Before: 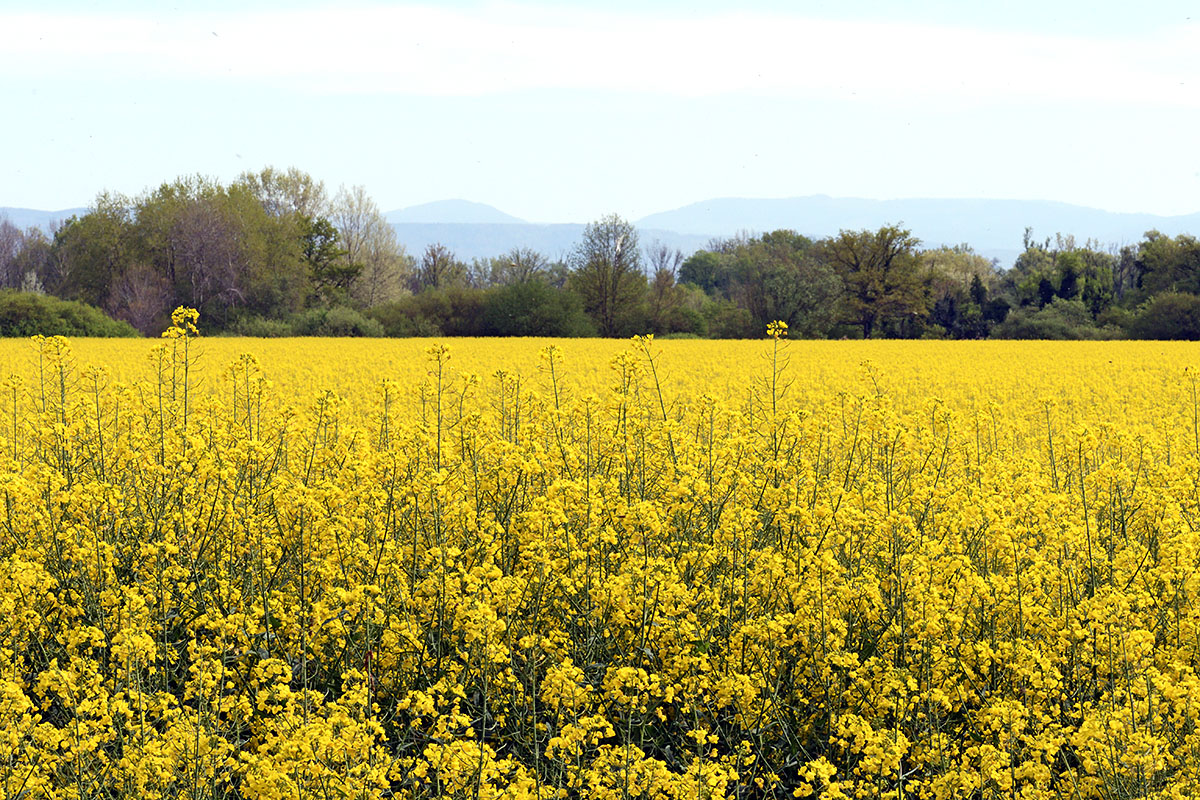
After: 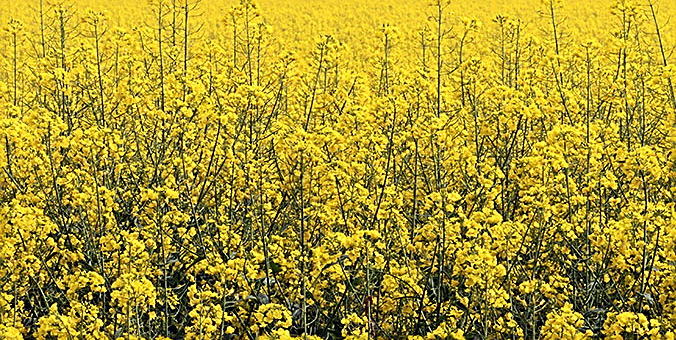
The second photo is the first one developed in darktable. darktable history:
sharpen: on, module defaults
crop: top 44.483%, right 43.593%, bottom 12.892%
